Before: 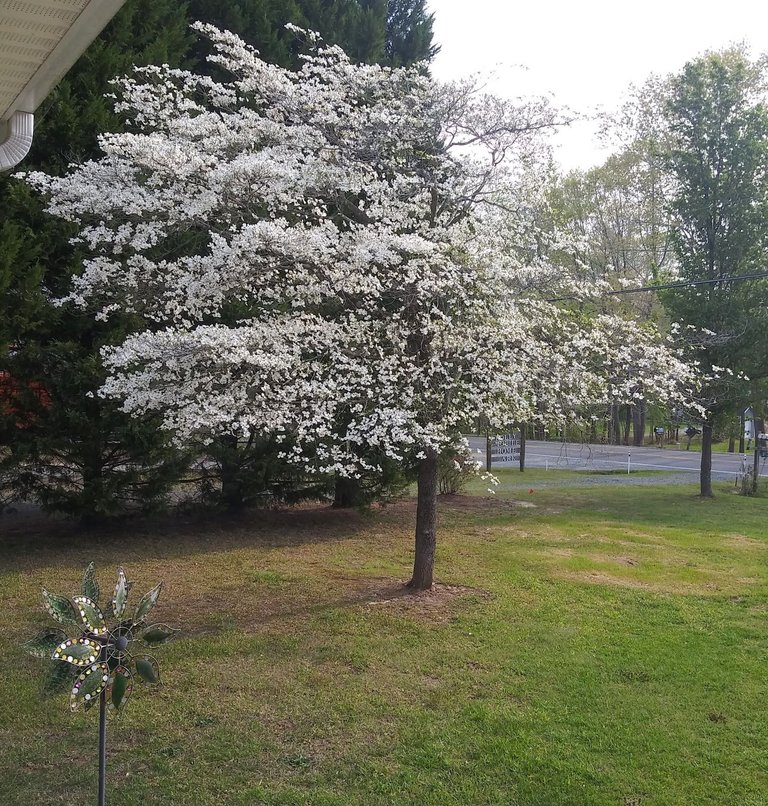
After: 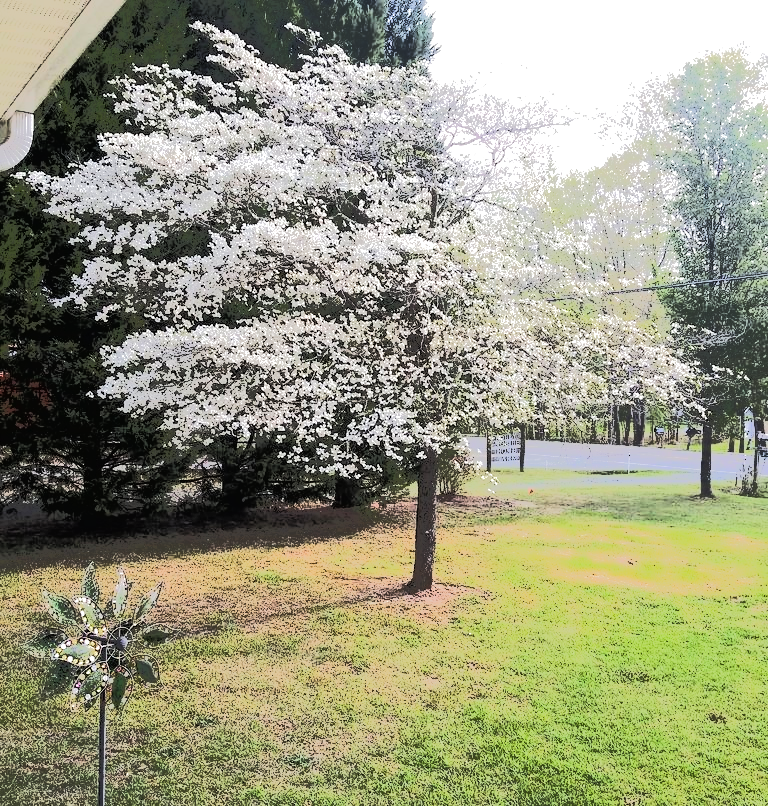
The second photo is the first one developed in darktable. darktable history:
exposure: black level correction 0.001, exposure 0.5 EV, compensate highlight preservation false
tone curve: curves: ch0 [(0, 0) (0.003, 0.001) (0.011, 0.005) (0.025, 0.009) (0.044, 0.014) (0.069, 0.019) (0.1, 0.028) (0.136, 0.039) (0.177, 0.073) (0.224, 0.134) (0.277, 0.218) (0.335, 0.343) (0.399, 0.488) (0.468, 0.608) (0.543, 0.699) (0.623, 0.773) (0.709, 0.819) (0.801, 0.852) (0.898, 0.874) (1, 1)], color space Lab, linked channels, preserve colors none
tone equalizer: -7 EV -0.592 EV, -6 EV 1.01 EV, -5 EV -0.467 EV, -4 EV 0.424 EV, -3 EV 0.411 EV, -2 EV 0.171 EV, -1 EV -0.161 EV, +0 EV -0.359 EV, edges refinement/feathering 500, mask exposure compensation -1.57 EV, preserve details no
contrast brightness saturation: saturation -0.056
